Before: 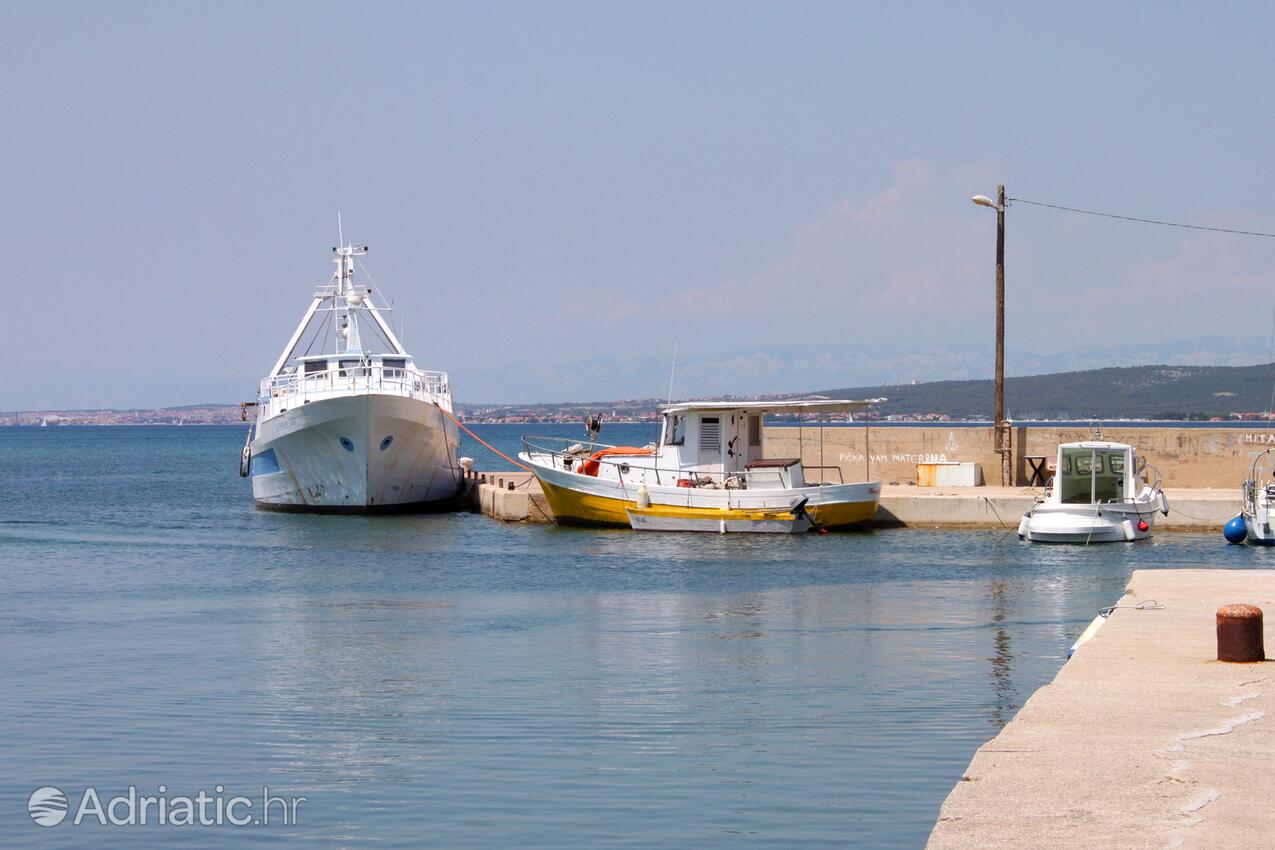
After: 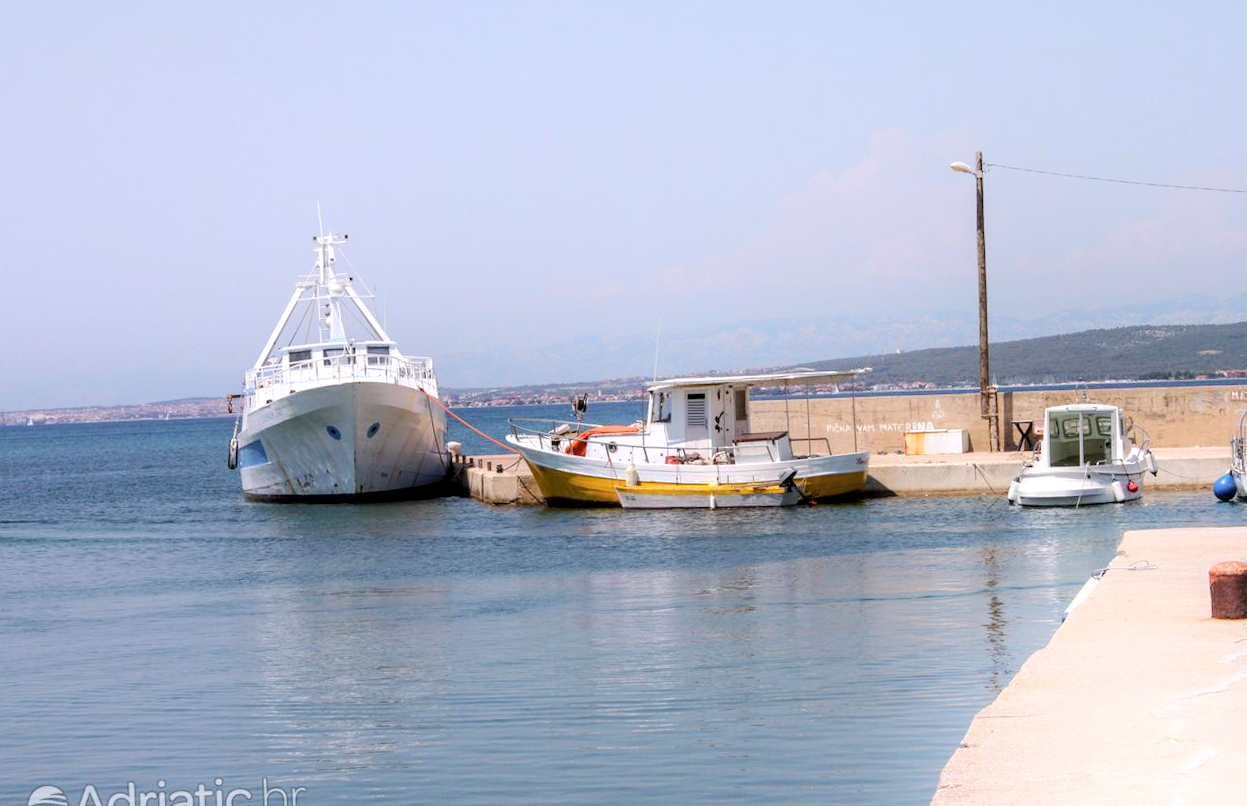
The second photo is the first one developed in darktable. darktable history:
local contrast: on, module defaults
white balance: red 1.009, blue 1.027
rotate and perspective: rotation -2°, crop left 0.022, crop right 0.978, crop top 0.049, crop bottom 0.951
shadows and highlights: shadows -21.3, highlights 100, soften with gaussian
